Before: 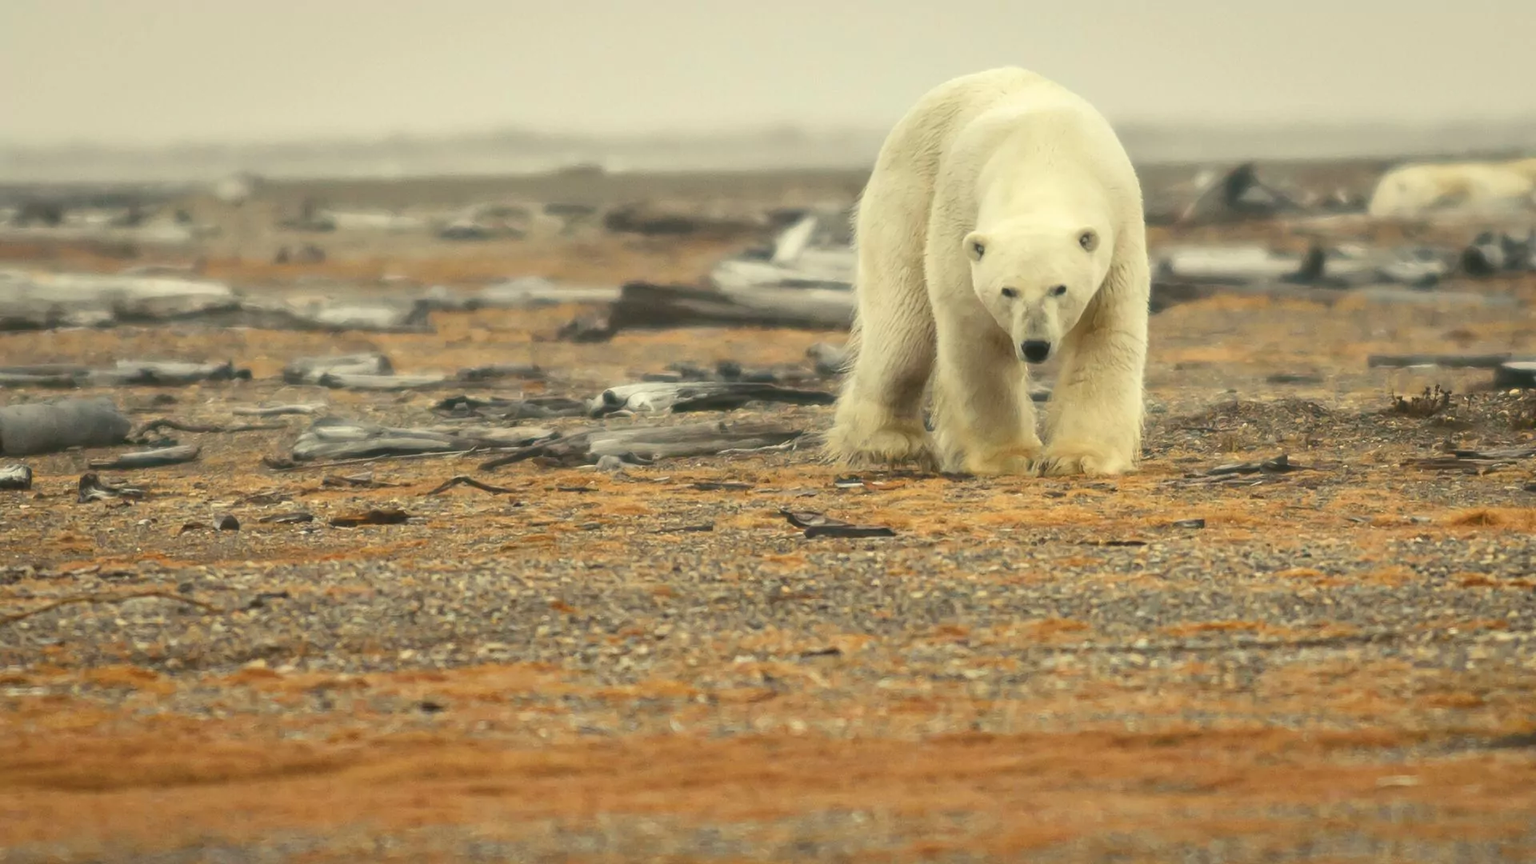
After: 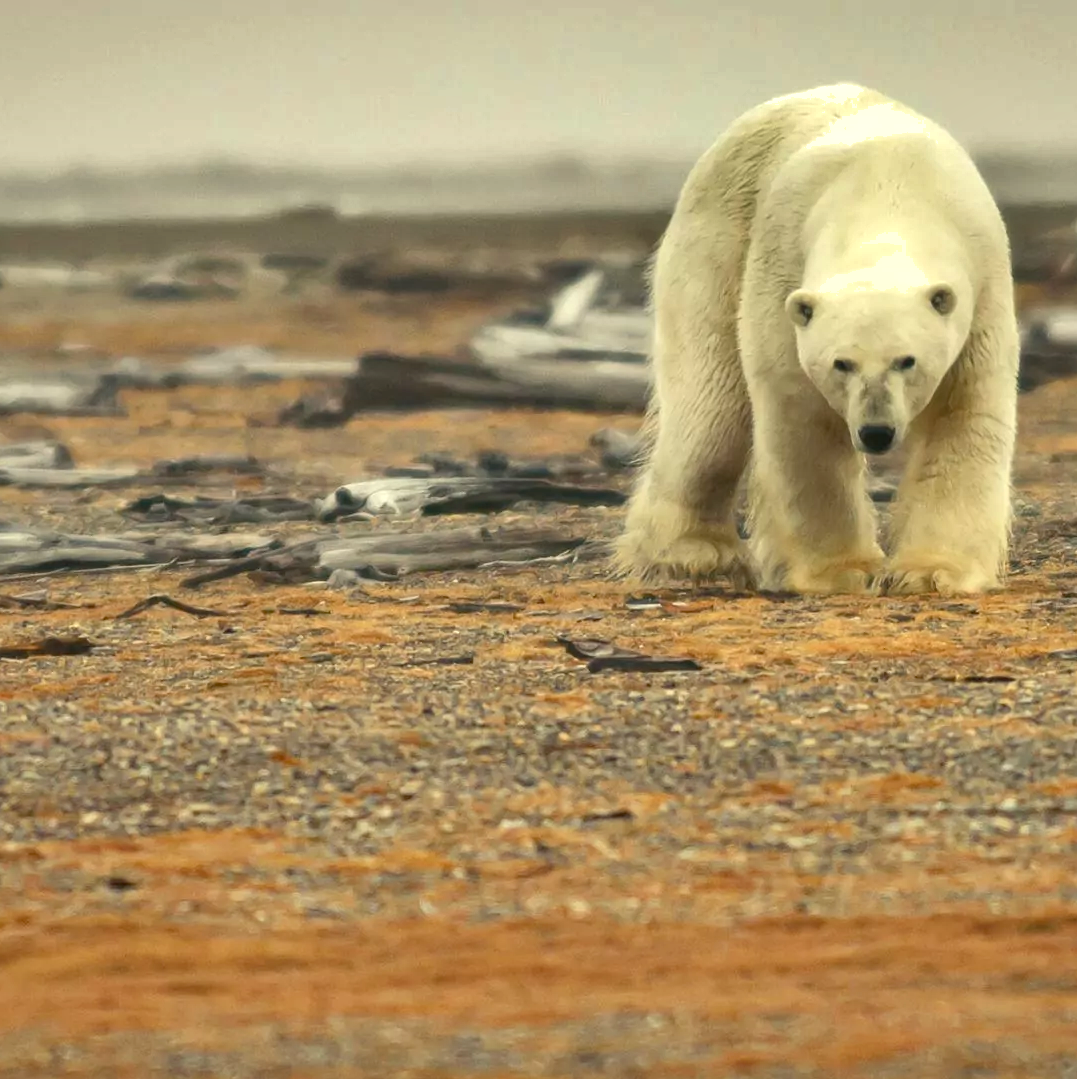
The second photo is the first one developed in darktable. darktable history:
crop: left 21.773%, right 22.094%, bottom 0.012%
color calibration: illuminant same as pipeline (D50), adaptation XYZ, x 0.346, y 0.358, temperature 5009.61 K
haze removal: adaptive false
shadows and highlights: radius 171.85, shadows 26.08, white point adjustment 3.29, highlights -68.51, soften with gaussian
levels: mode automatic, levels [0, 0.476, 0.951]
